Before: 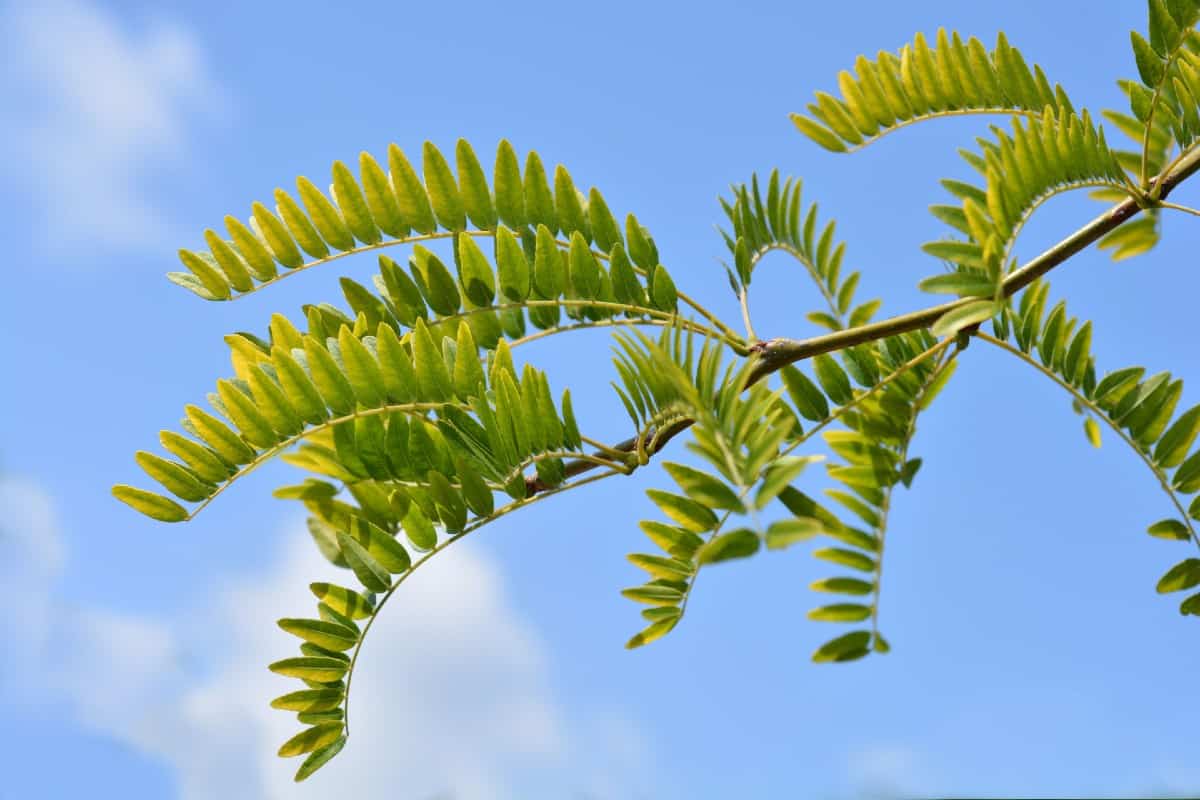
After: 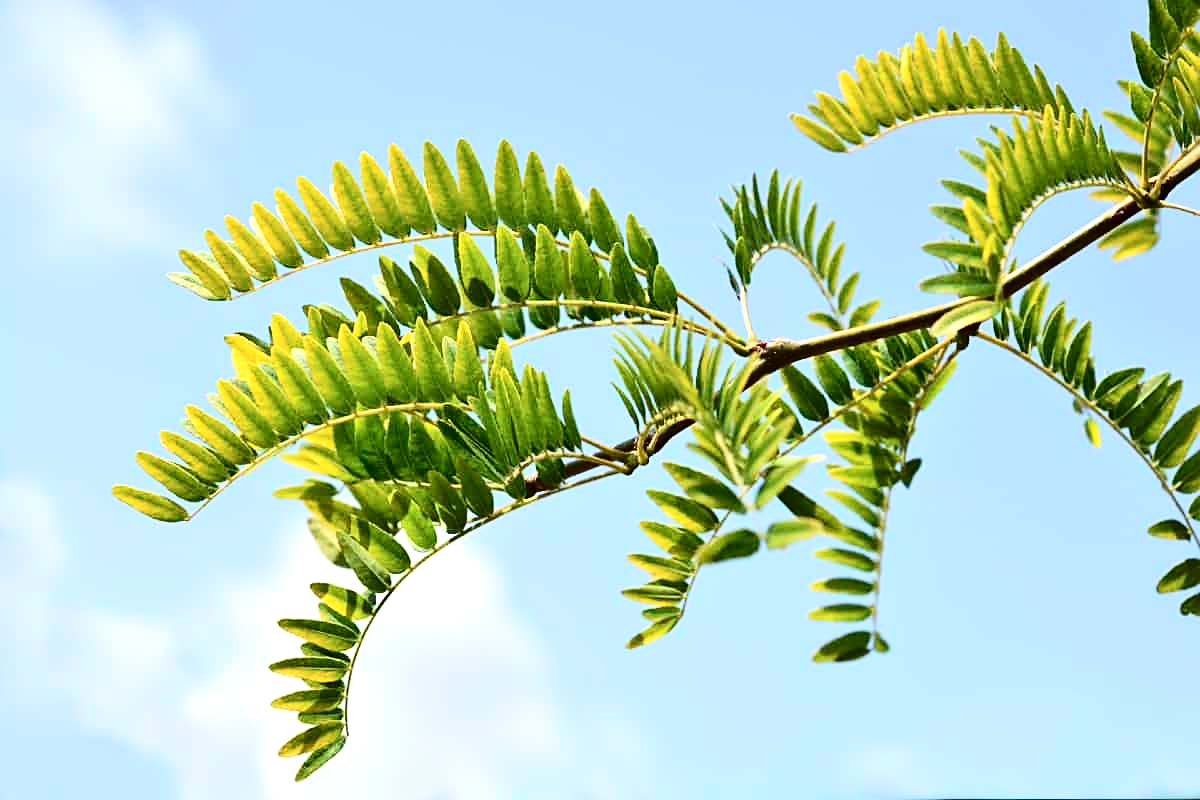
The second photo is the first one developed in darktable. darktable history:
tone equalizer: -8 EV -0.75 EV, -7 EV -0.7 EV, -6 EV -0.6 EV, -5 EV -0.4 EV, -3 EV 0.4 EV, -2 EV 0.6 EV, -1 EV 0.7 EV, +0 EV 0.75 EV, edges refinement/feathering 500, mask exposure compensation -1.57 EV, preserve details no
tone curve: curves: ch0 [(0, 0.011) (0.053, 0.026) (0.174, 0.115) (0.416, 0.417) (0.697, 0.758) (0.852, 0.902) (0.991, 0.981)]; ch1 [(0, 0) (0.264, 0.22) (0.407, 0.373) (0.463, 0.457) (0.492, 0.5) (0.512, 0.511) (0.54, 0.543) (0.585, 0.617) (0.659, 0.686) (0.78, 0.8) (1, 1)]; ch2 [(0, 0) (0.438, 0.449) (0.473, 0.469) (0.503, 0.5) (0.523, 0.534) (0.562, 0.591) (0.612, 0.627) (0.701, 0.707) (1, 1)], color space Lab, independent channels, preserve colors none
rotate and perspective: automatic cropping off
sharpen: on, module defaults
